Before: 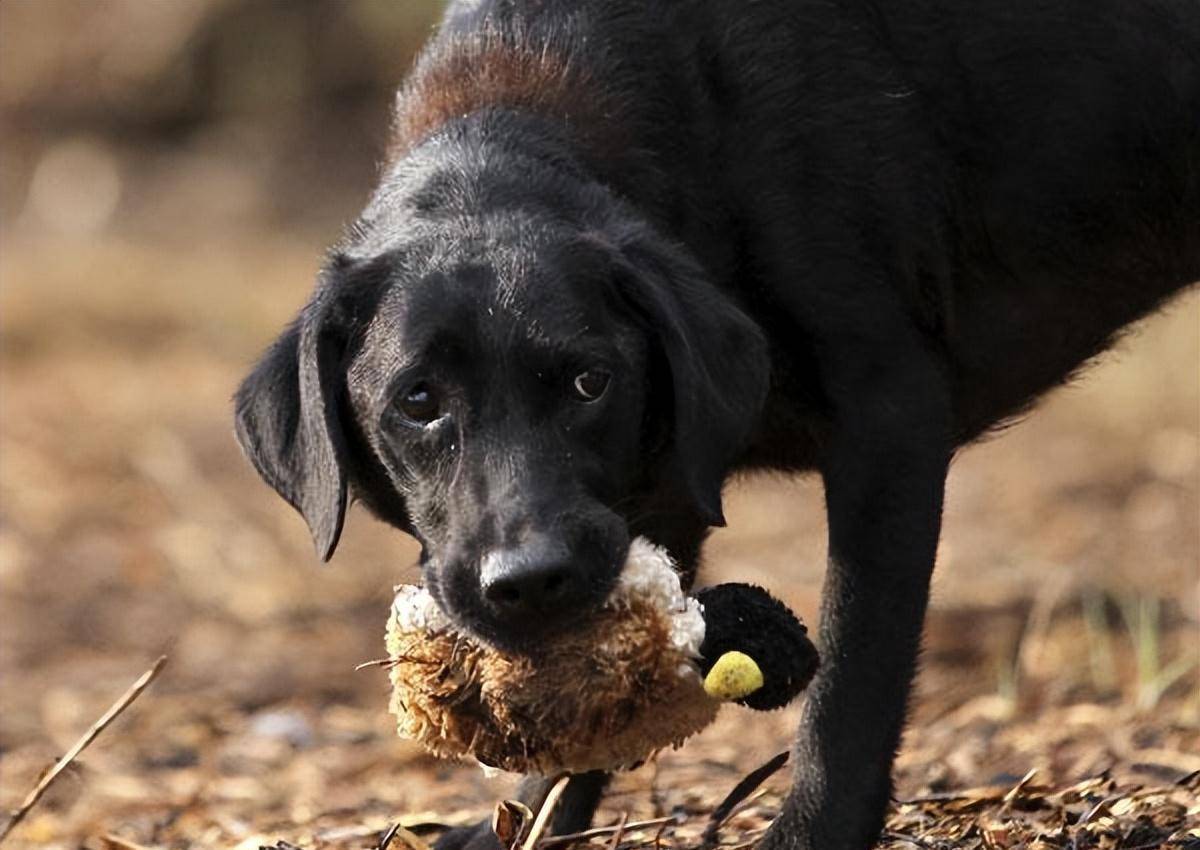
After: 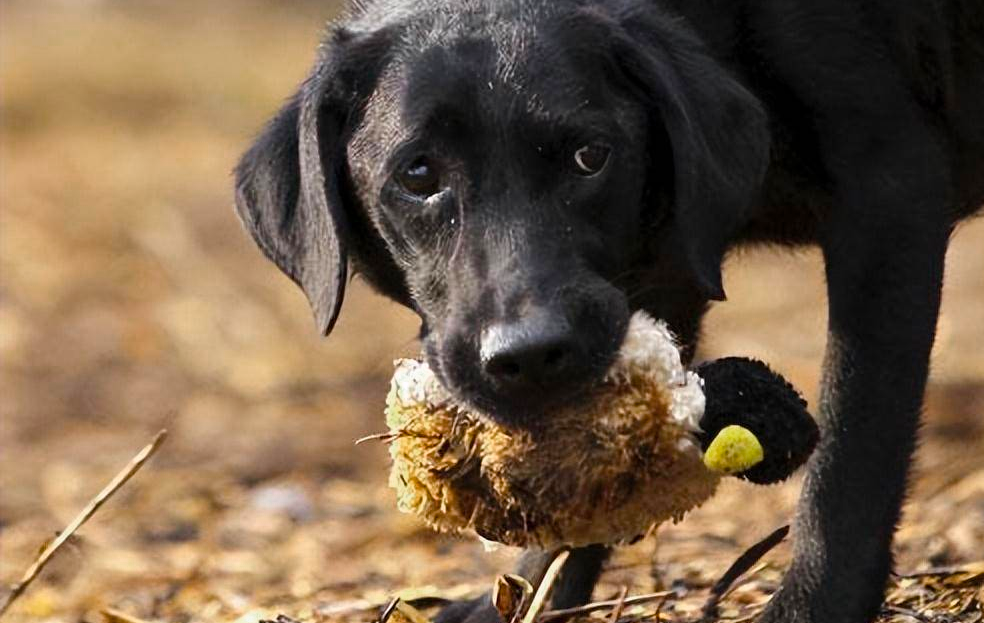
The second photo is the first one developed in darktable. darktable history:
color balance rgb: perceptual saturation grading › global saturation 30.897%, perceptual brilliance grading › global brilliance 2.842%, perceptual brilliance grading › highlights -3.315%, perceptual brilliance grading › shadows 3.66%
crop: top 26.627%, right 17.971%
color zones: curves: ch0 [(0, 0.558) (0.143, 0.548) (0.286, 0.447) (0.429, 0.259) (0.571, 0.5) (0.714, 0.5) (0.857, 0.593) (1, 0.558)]; ch1 [(0, 0.543) (0.01, 0.544) (0.12, 0.492) (0.248, 0.458) (0.5, 0.534) (0.748, 0.5) (0.99, 0.469) (1, 0.543)]; ch2 [(0, 0.507) (0.143, 0.522) (0.286, 0.505) (0.429, 0.5) (0.571, 0.5) (0.714, 0.5) (0.857, 0.5) (1, 0.507)]
